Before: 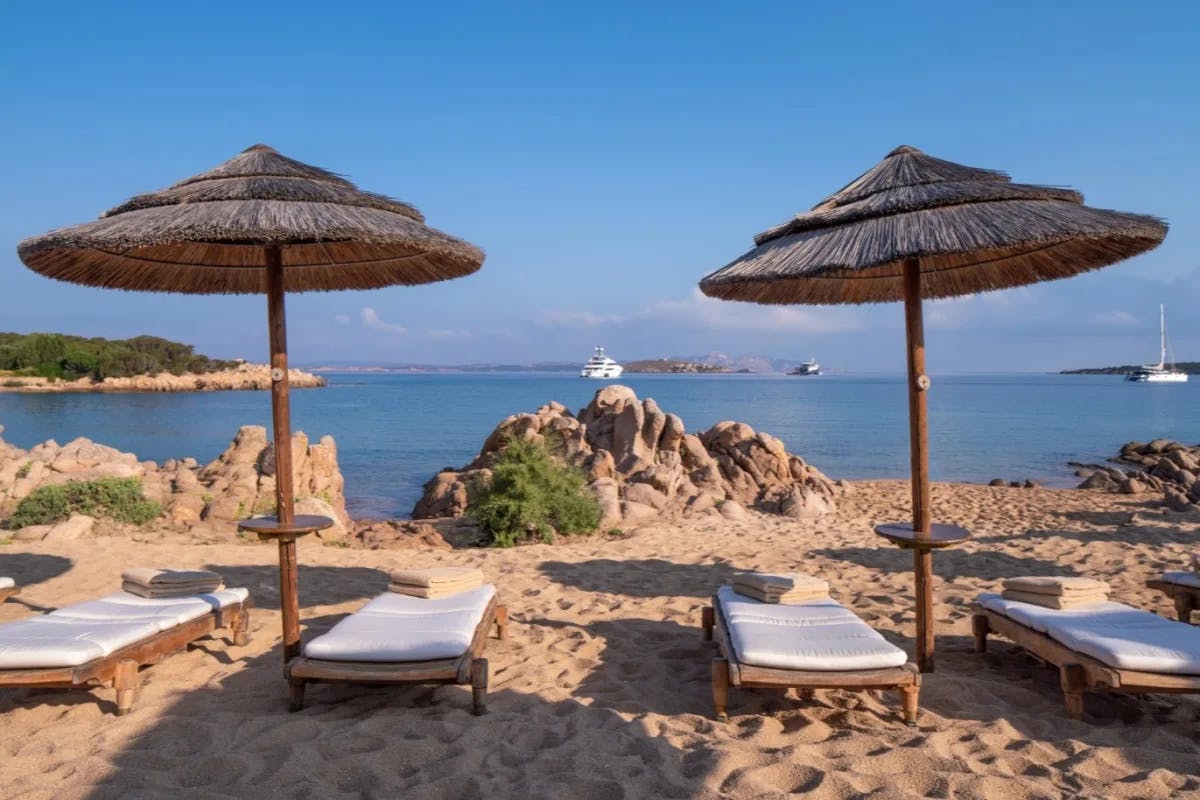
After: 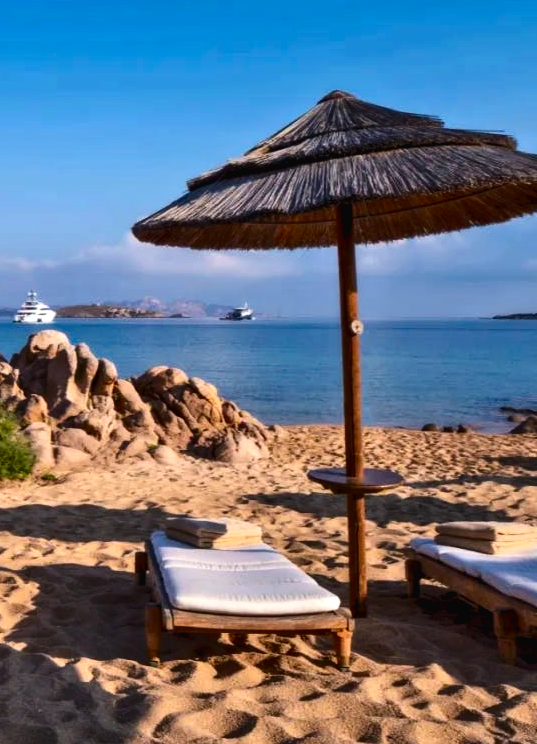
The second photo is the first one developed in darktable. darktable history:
tone equalizer: -8 EV -1.84 EV, -7 EV -1.17 EV, -6 EV -1.64 EV
contrast brightness saturation: contrast 0.196, brightness -0.108, saturation 0.097
color balance rgb: global offset › luminance 0.737%, perceptual saturation grading › global saturation 19.581%, global vibrance 20%
crop: left 47.304%, top 6.891%, right 7.878%
contrast equalizer: octaves 7, y [[0.536, 0.565, 0.581, 0.516, 0.52, 0.491], [0.5 ×6], [0.5 ×6], [0 ×6], [0 ×6]]
